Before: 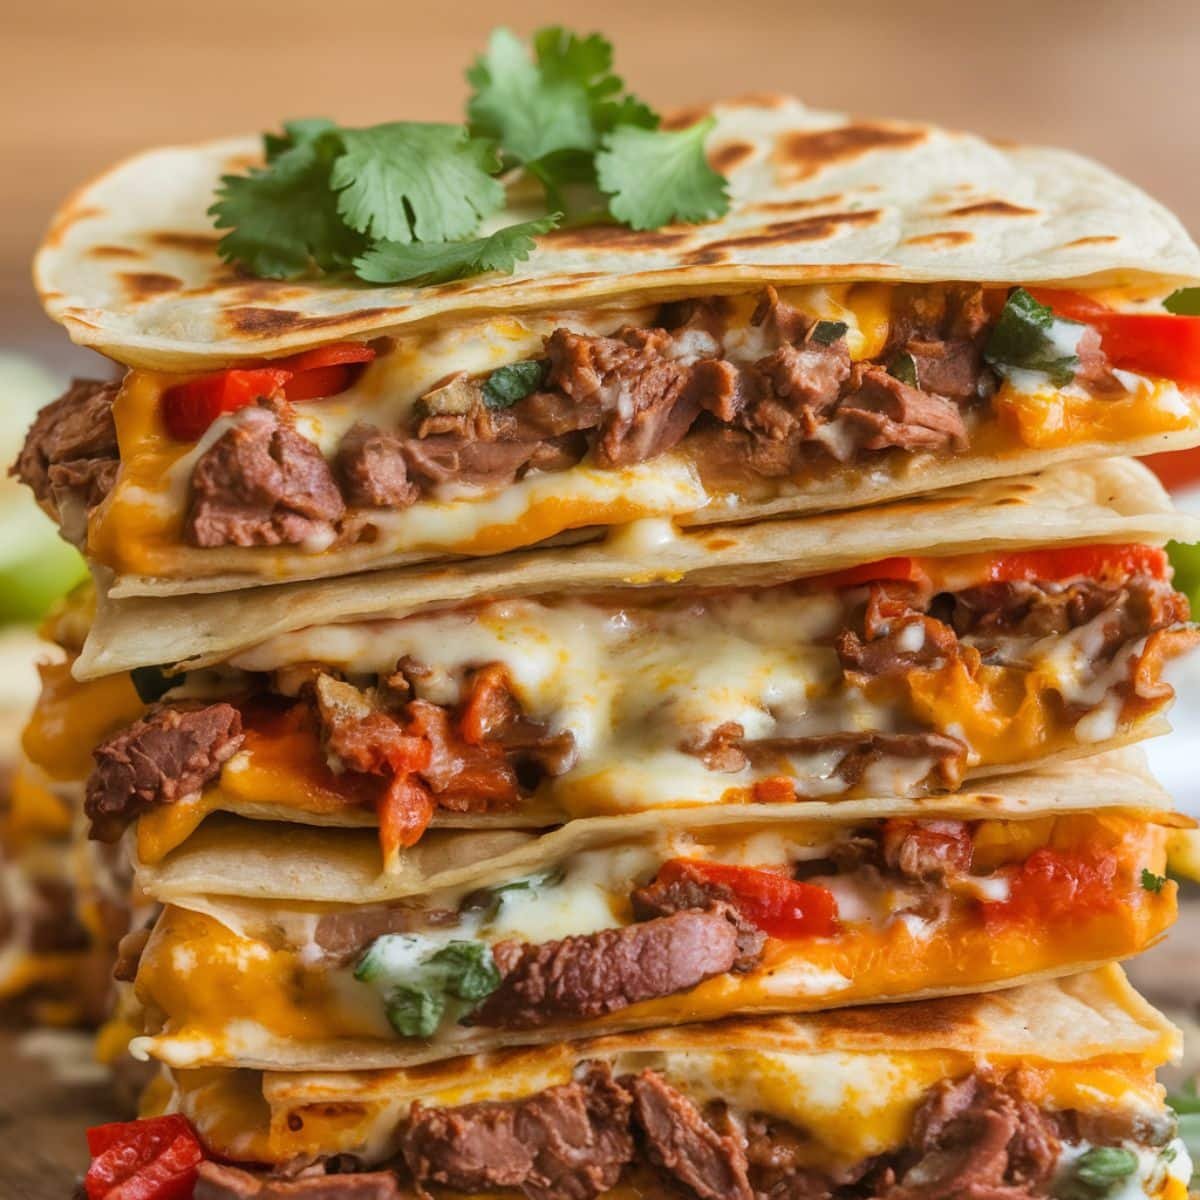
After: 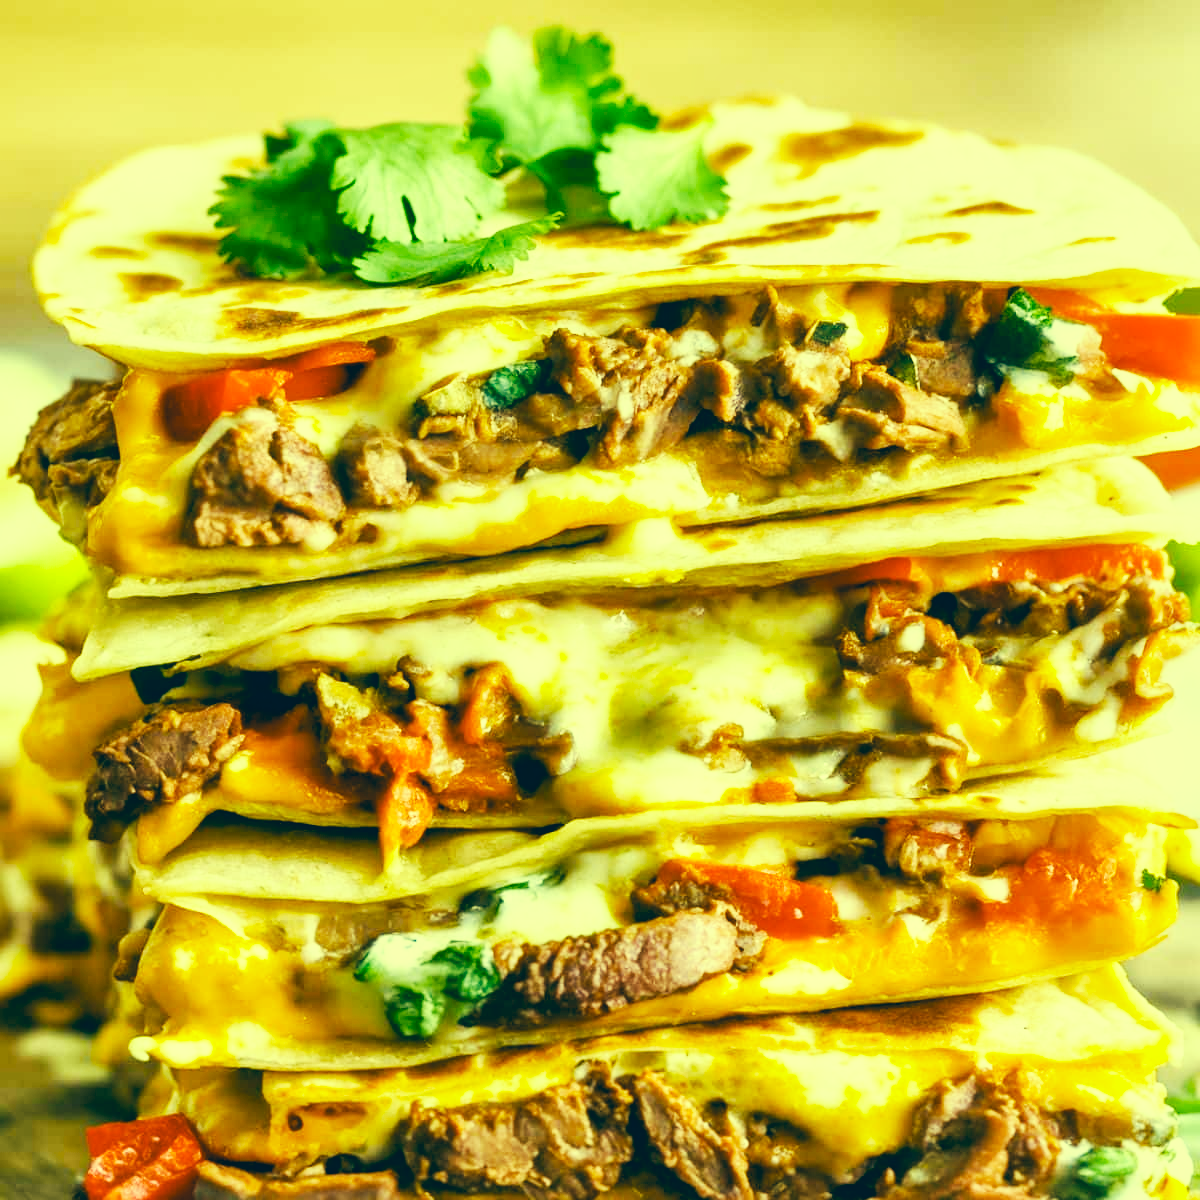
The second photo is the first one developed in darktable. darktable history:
local contrast: mode bilateral grid, contrast 20, coarseness 50, detail 120%, midtone range 0.2
color correction: highlights a* -15.58, highlights b* 40, shadows a* -40, shadows b* -26.18
base curve: curves: ch0 [(0, 0) (0.007, 0.004) (0.027, 0.03) (0.046, 0.07) (0.207, 0.54) (0.442, 0.872) (0.673, 0.972) (1, 1)], preserve colors none
